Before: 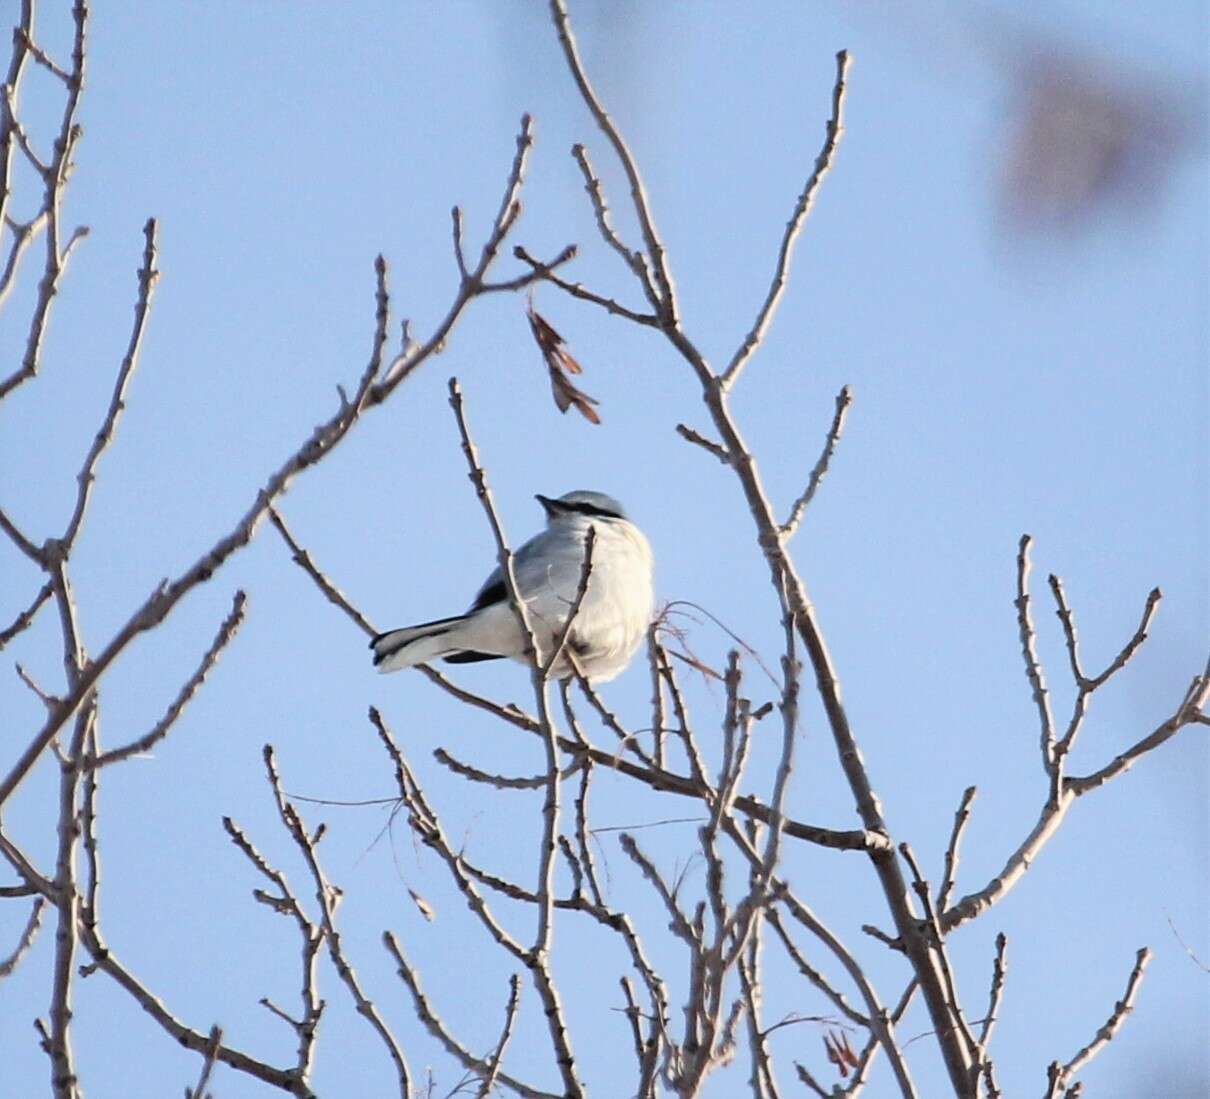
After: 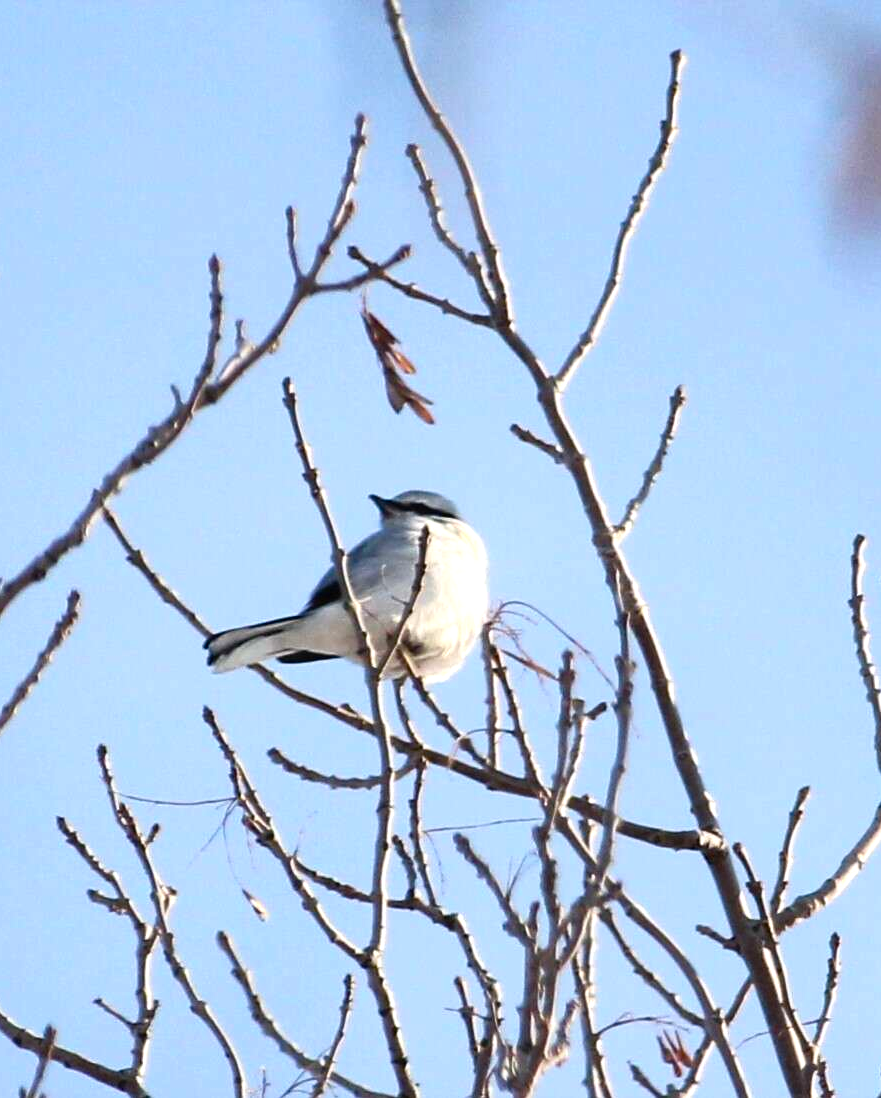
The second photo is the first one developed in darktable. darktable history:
color balance rgb: linear chroma grading › global chroma 9.76%, perceptual saturation grading › global saturation 24.941%, perceptual saturation grading › highlights -27.715%, perceptual saturation grading › shadows 33.161%, perceptual brilliance grading › highlights 10.464%, perceptual brilliance grading › shadows -11.153%
crop: left 13.759%, right 13.431%
